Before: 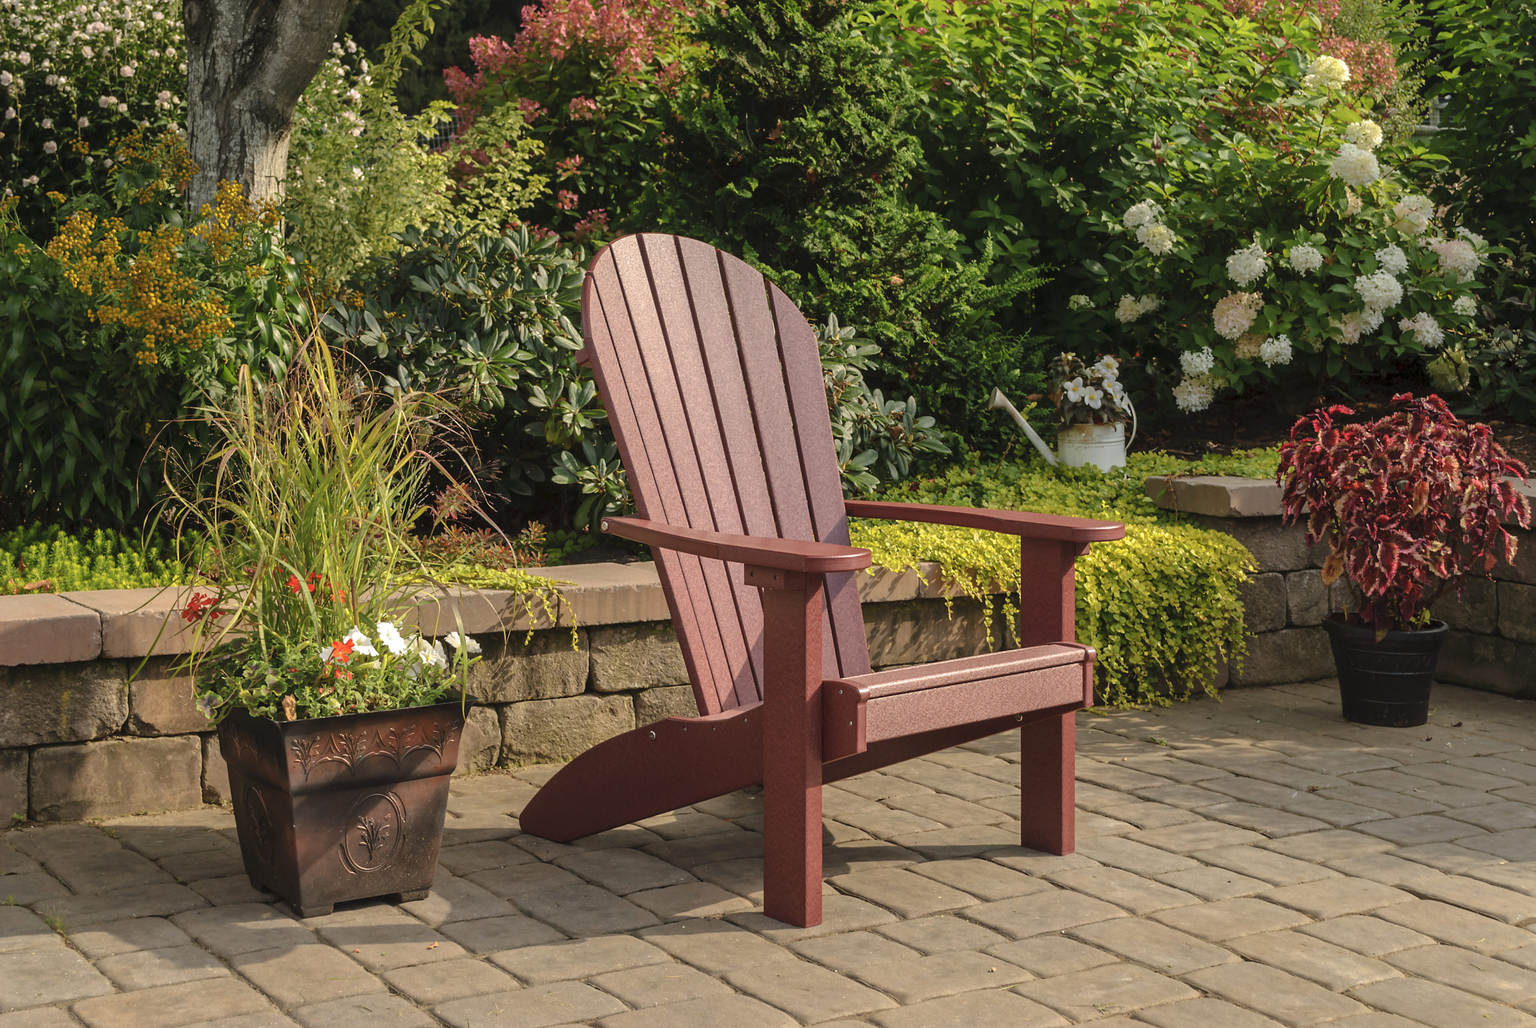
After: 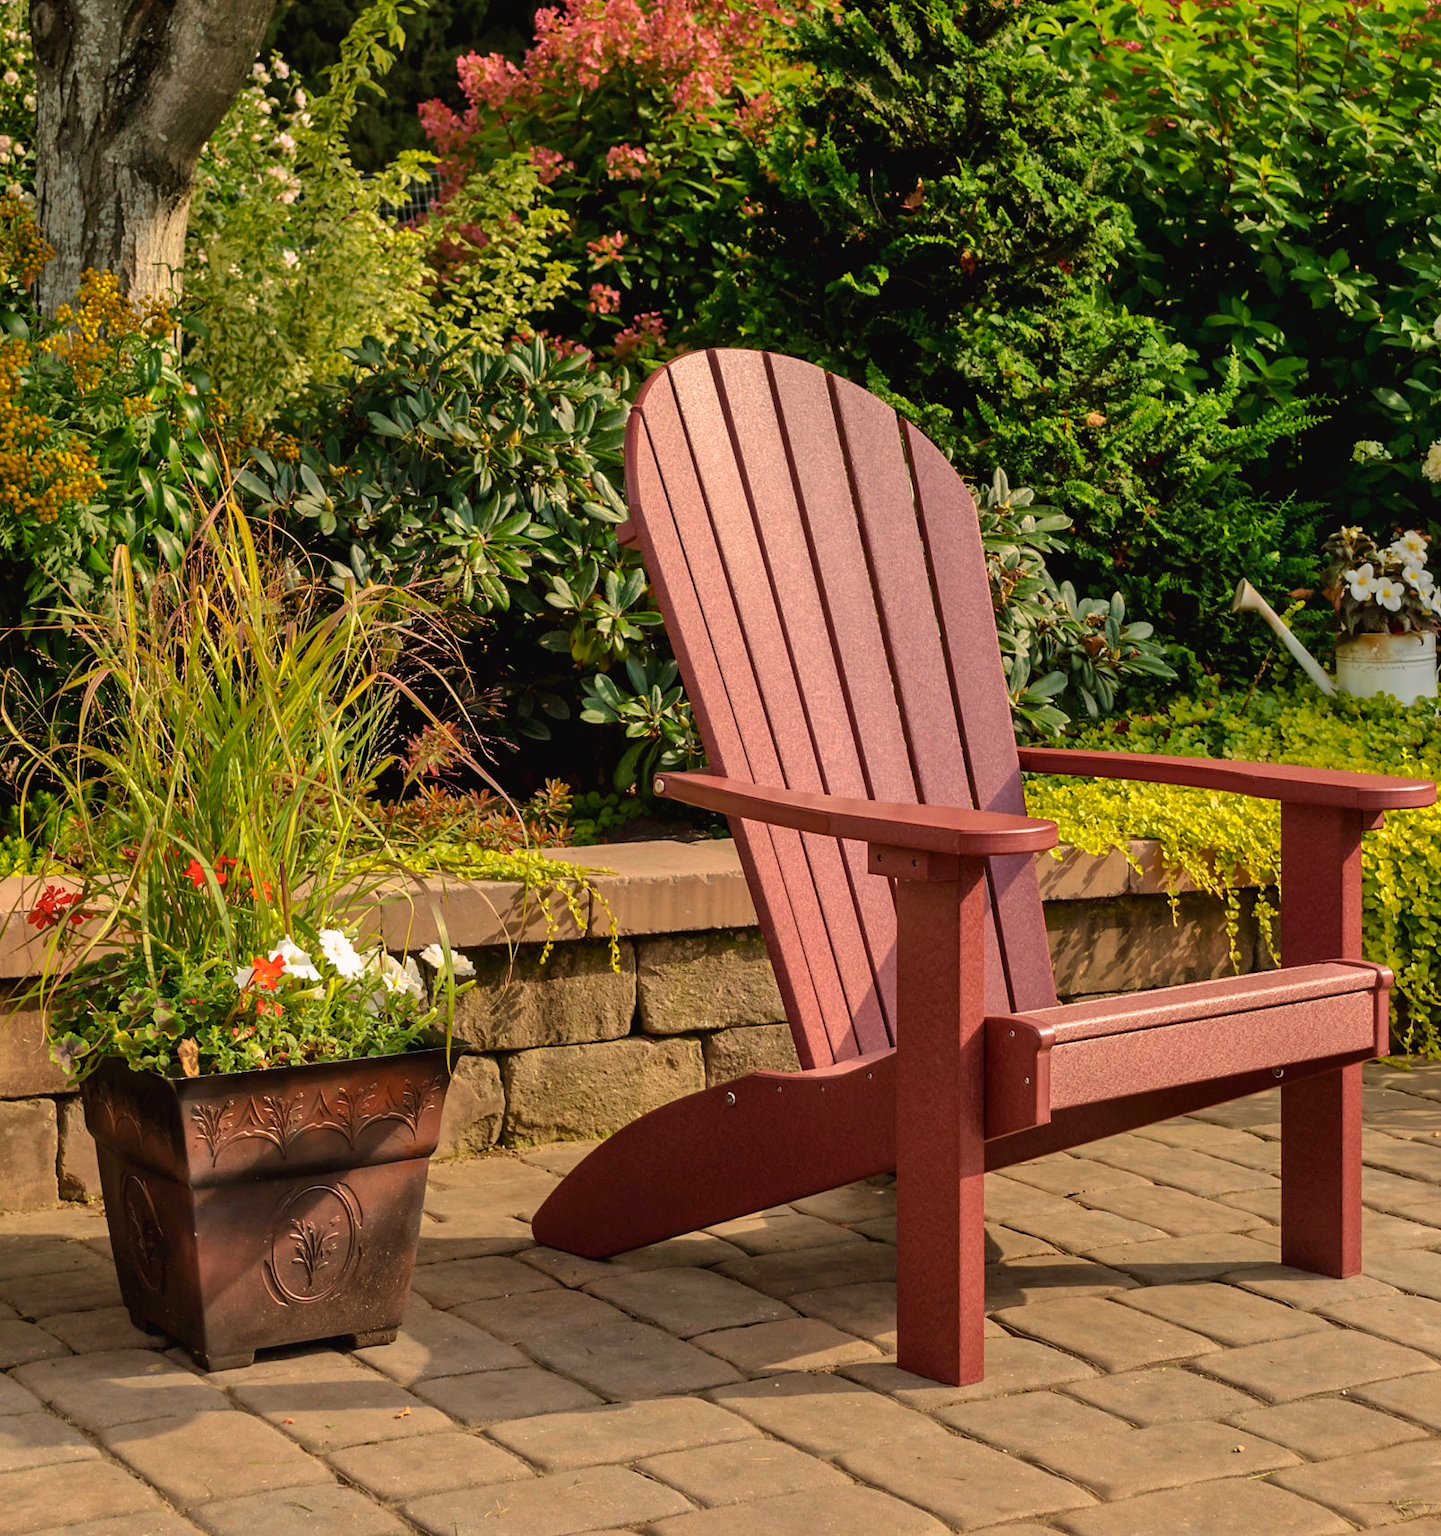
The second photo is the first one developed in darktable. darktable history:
color balance rgb: shadows lift › chroma 2%, shadows lift › hue 50°, power › hue 60°, highlights gain › chroma 1%, highlights gain › hue 60°, global offset › luminance 0.25%, global vibrance 30%
exposure: black level correction 0.007, compensate highlight preservation false
crop: left 10.644%, right 26.528%
shadows and highlights: shadows 43.71, white point adjustment -1.46, soften with gaussian
velvia: on, module defaults
